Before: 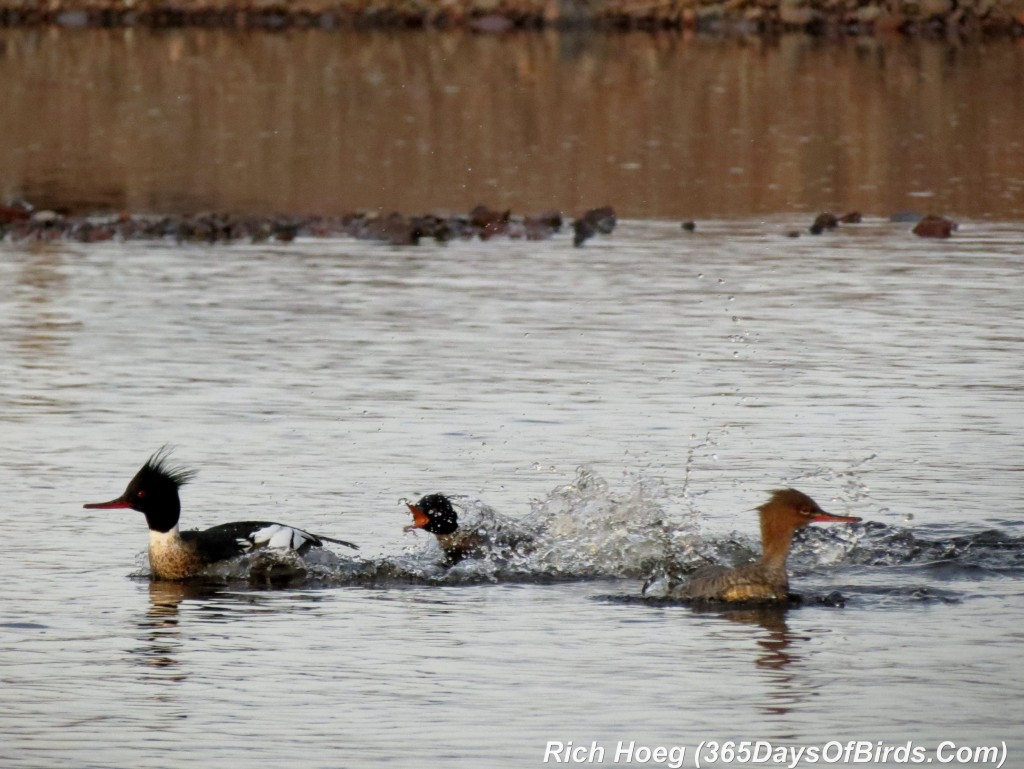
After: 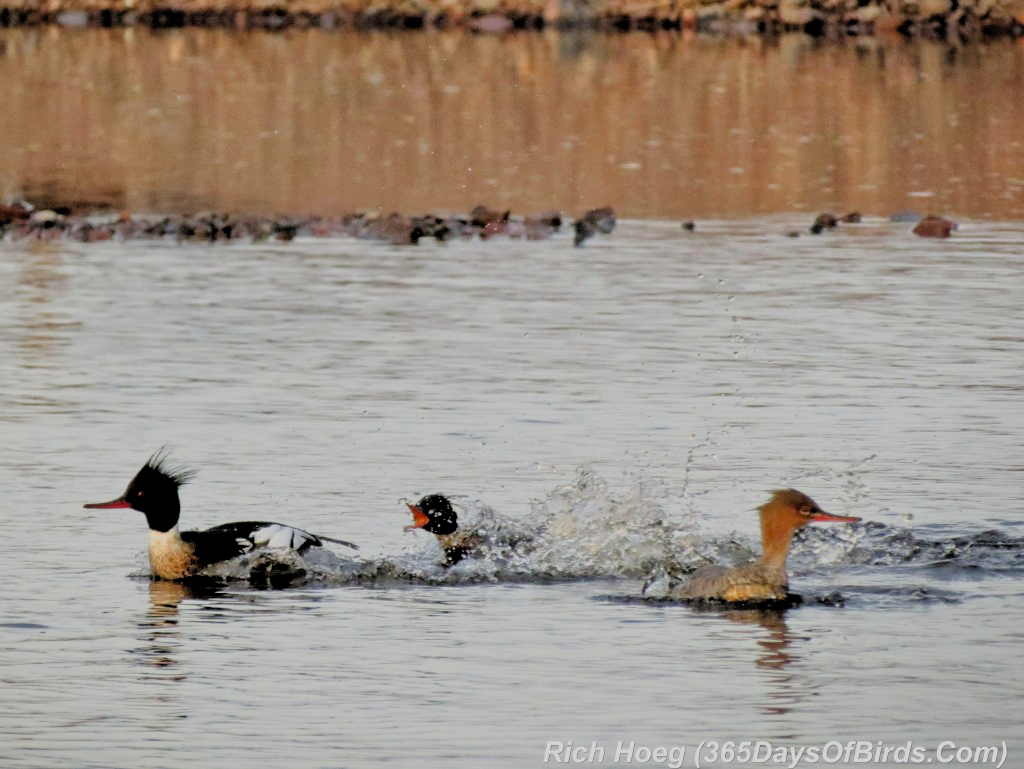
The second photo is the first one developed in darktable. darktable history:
filmic rgb: black relative exposure -4.58 EV, white relative exposure 4.8 EV, threshold 3 EV, hardness 2.36, latitude 36.07%, contrast 1.048, highlights saturation mix 1.32%, shadows ↔ highlights balance 1.25%, color science v4 (2020), enable highlight reconstruction true
tone equalizer: -7 EV 0.15 EV, -6 EV 0.6 EV, -5 EV 1.15 EV, -4 EV 1.33 EV, -3 EV 1.15 EV, -2 EV 0.6 EV, -1 EV 0.15 EV, mask exposure compensation -0.5 EV
